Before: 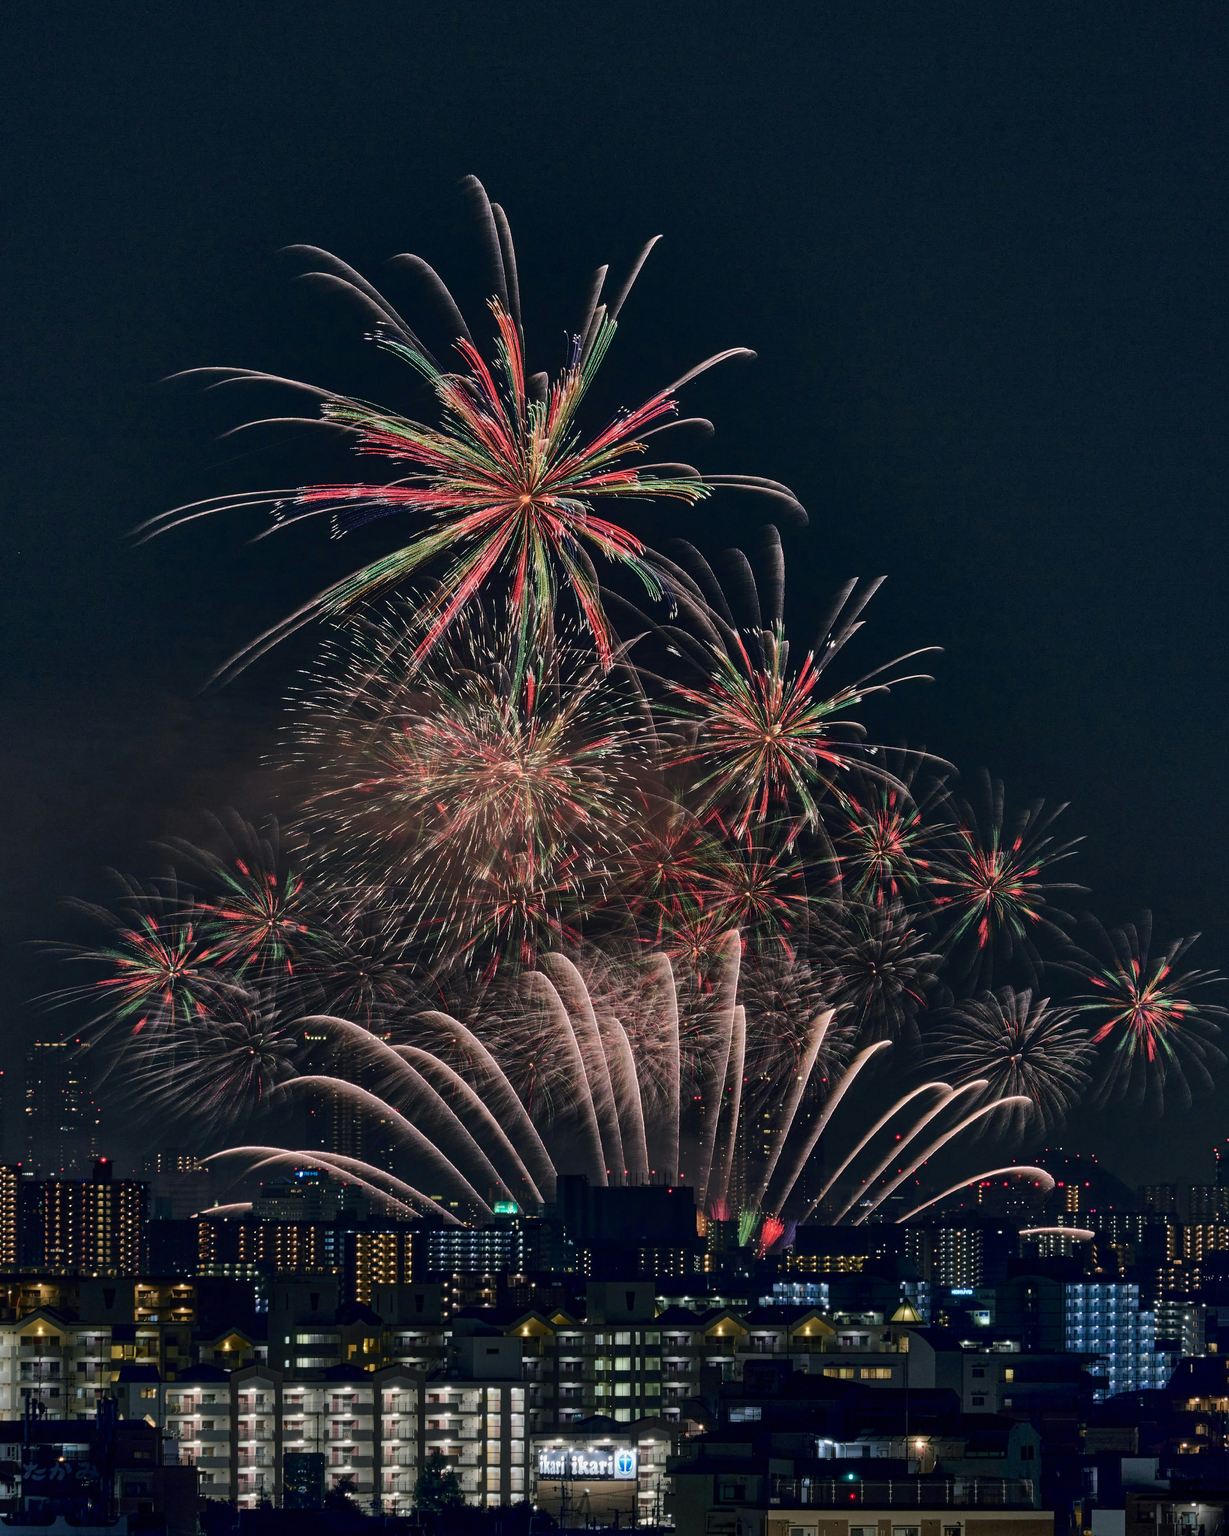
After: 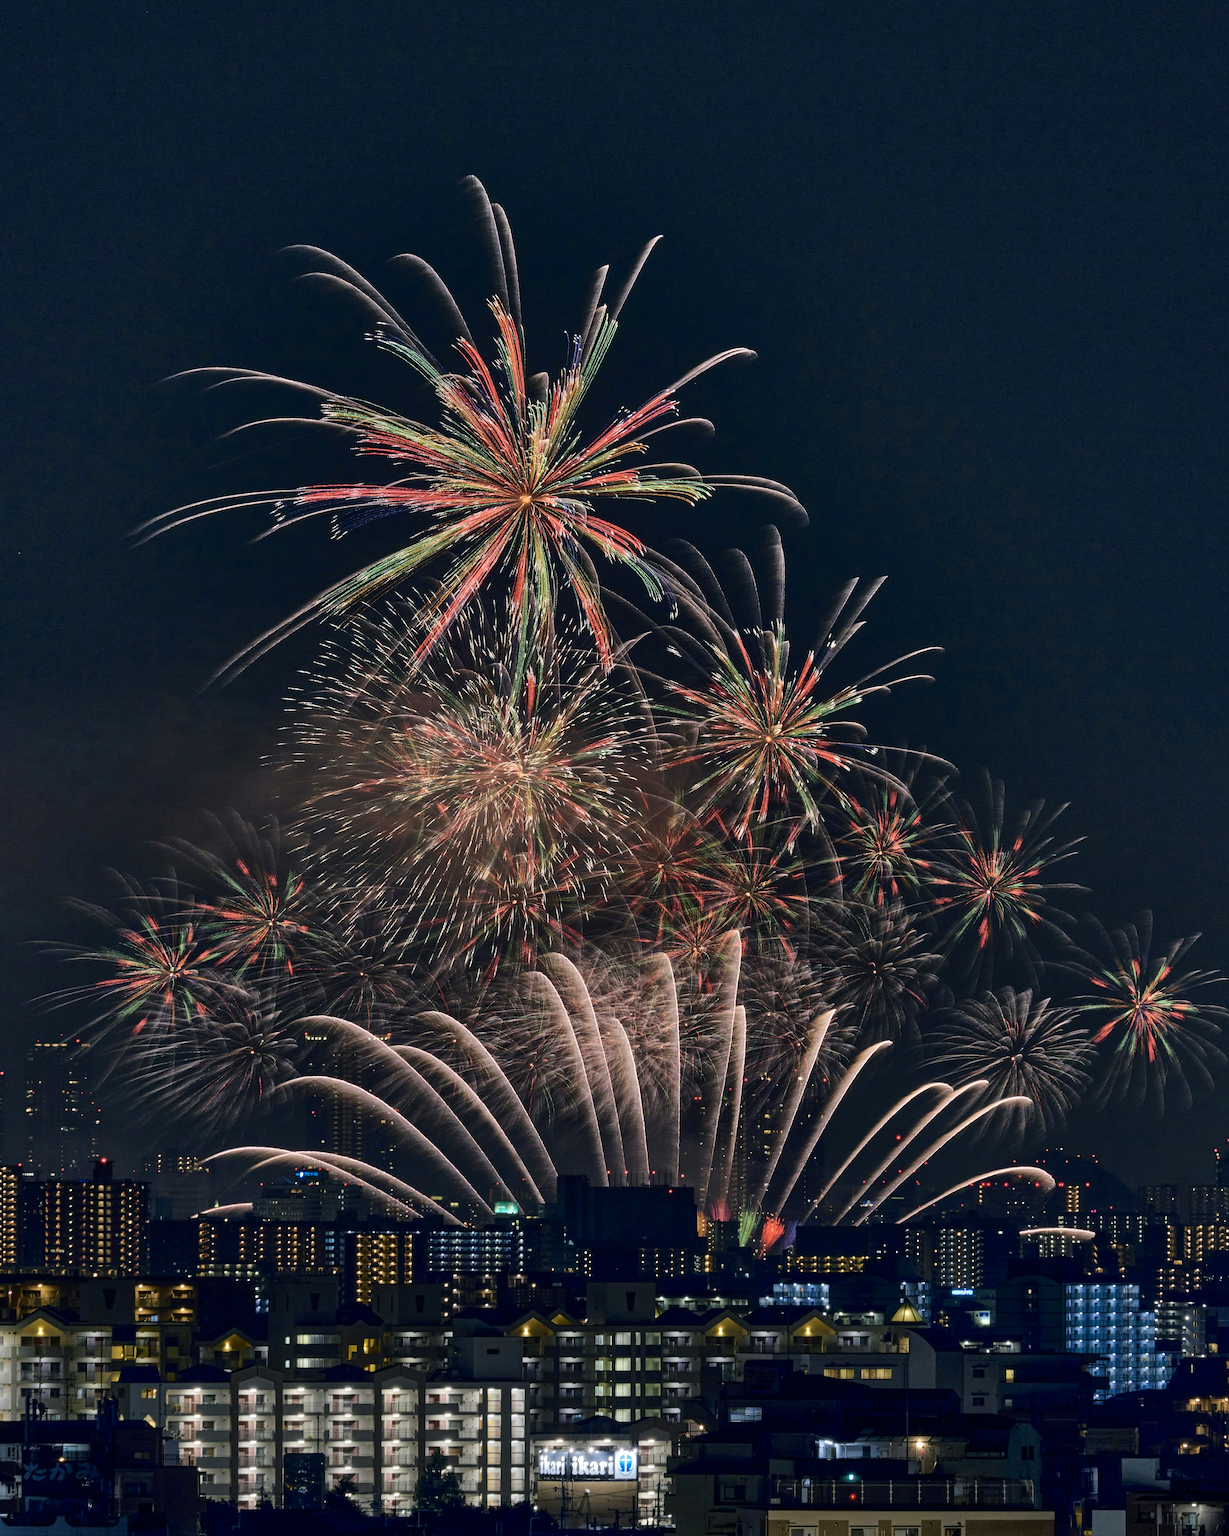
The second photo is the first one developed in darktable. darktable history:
exposure: exposure 0.2 EV, compensate highlight preservation false
color contrast: green-magenta contrast 0.8, blue-yellow contrast 1.1, unbound 0
